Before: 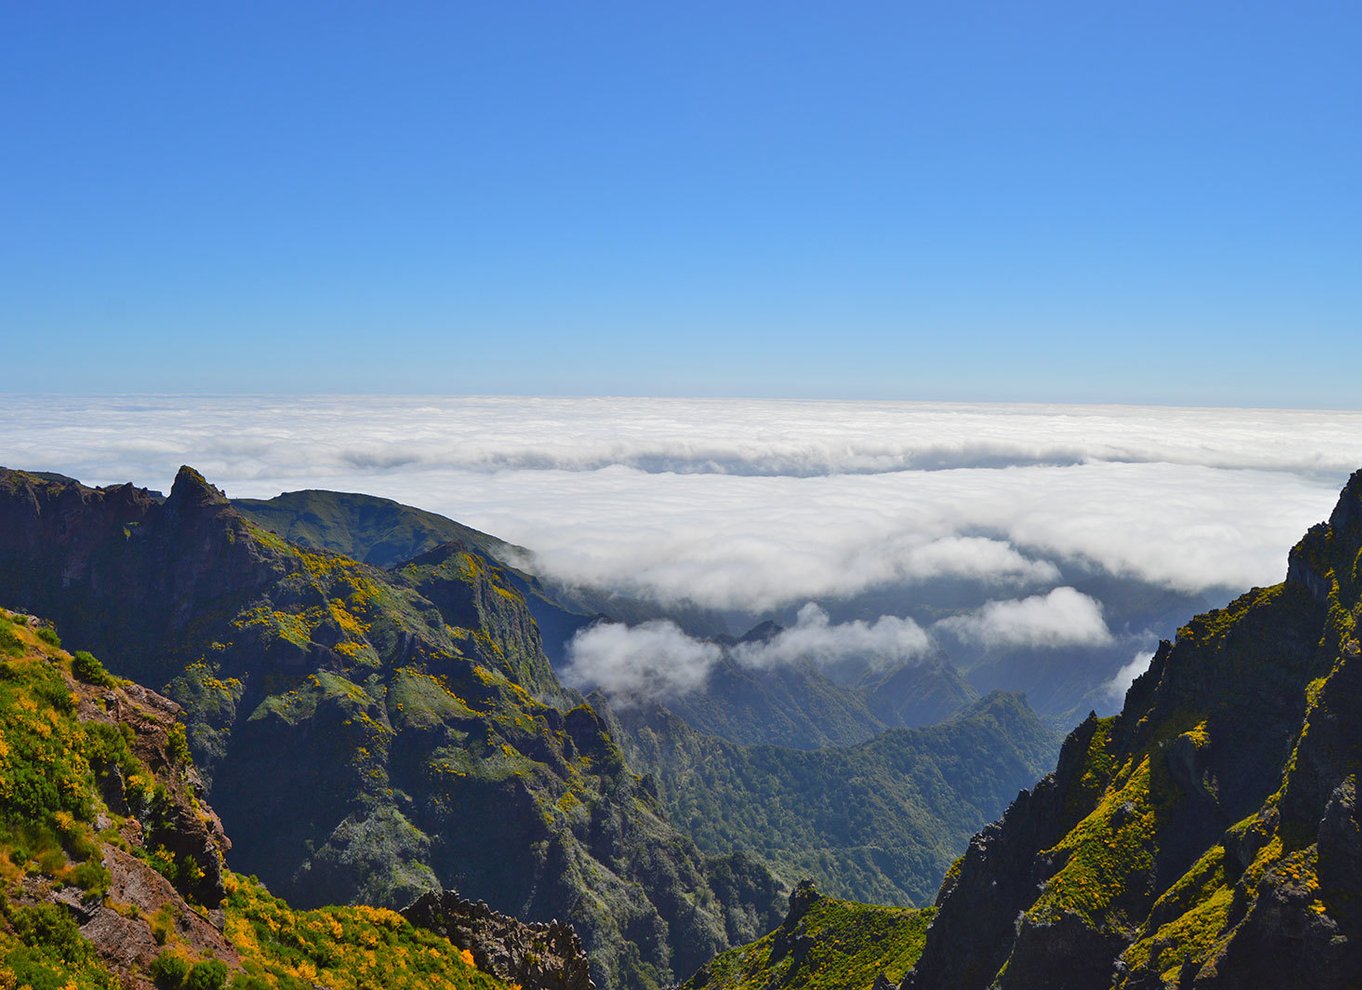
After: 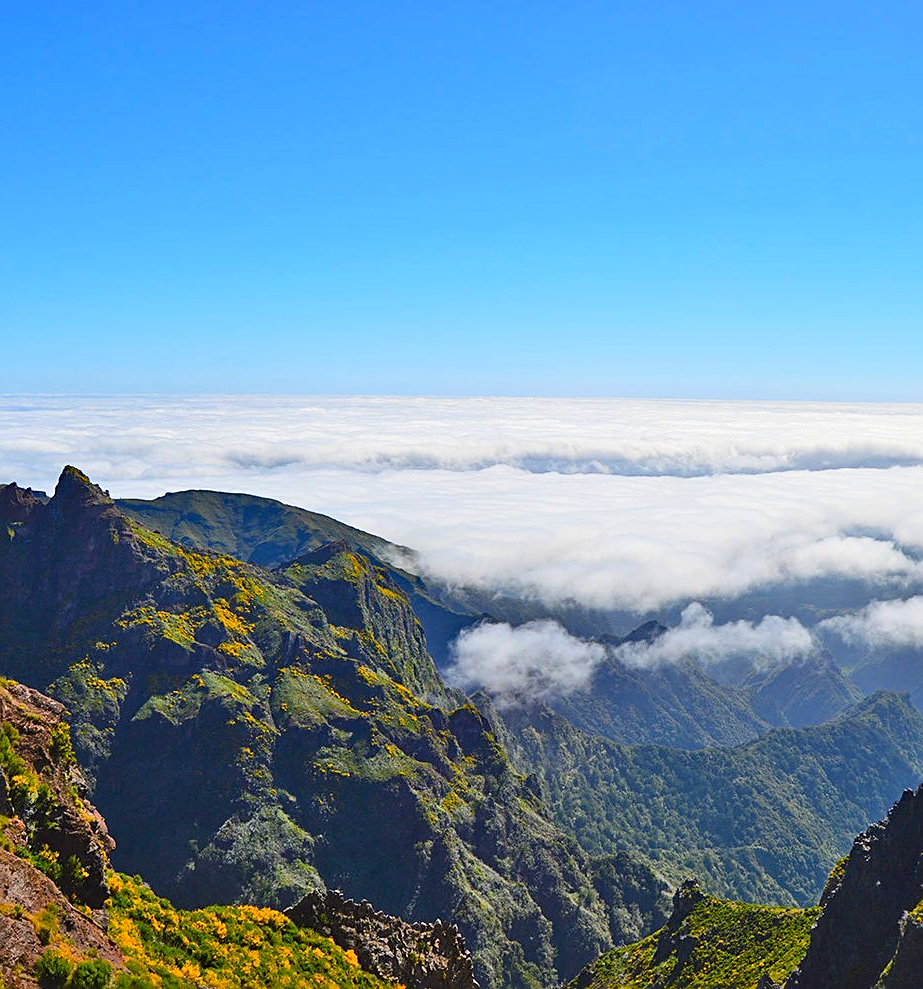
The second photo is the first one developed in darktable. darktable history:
contrast brightness saturation: contrast 0.198, brightness 0.159, saturation 0.219
sharpen: on, module defaults
haze removal: adaptive false
crop and rotate: left 8.528%, right 23.661%
